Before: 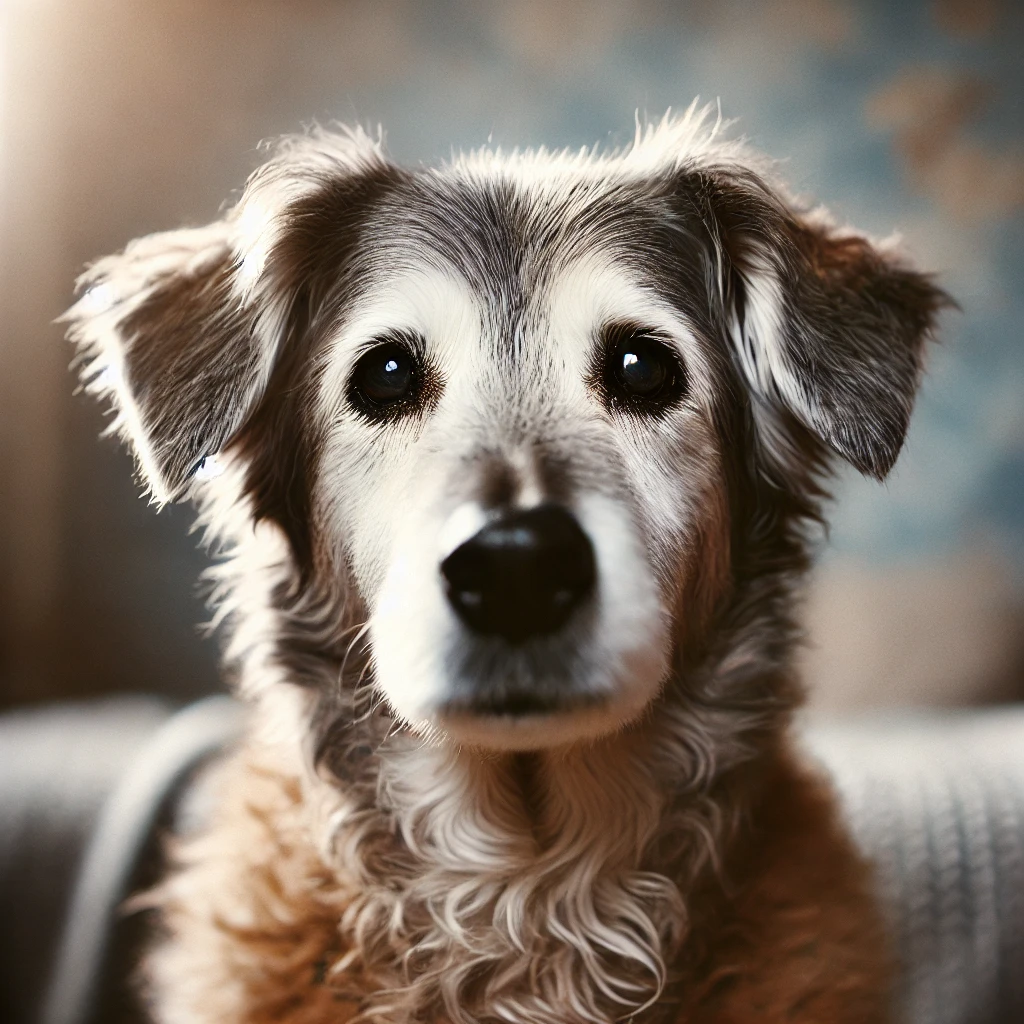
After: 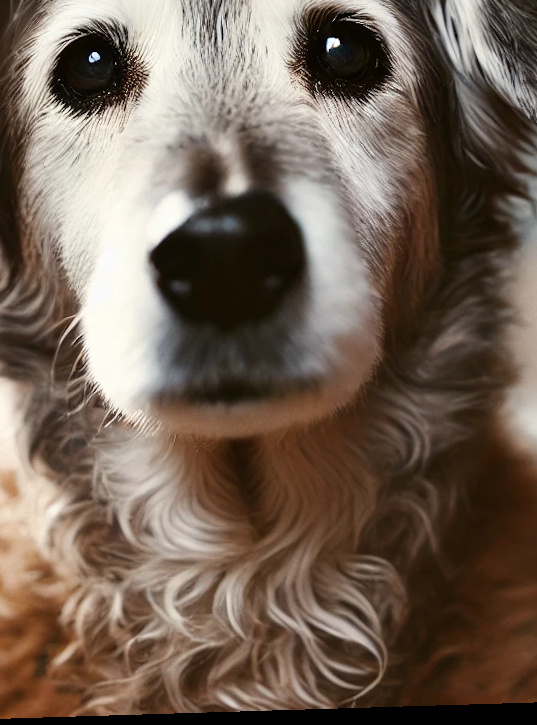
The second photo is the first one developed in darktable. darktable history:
rotate and perspective: rotation -1.75°, automatic cropping off
crop and rotate: left 29.237%, top 31.152%, right 19.807%
